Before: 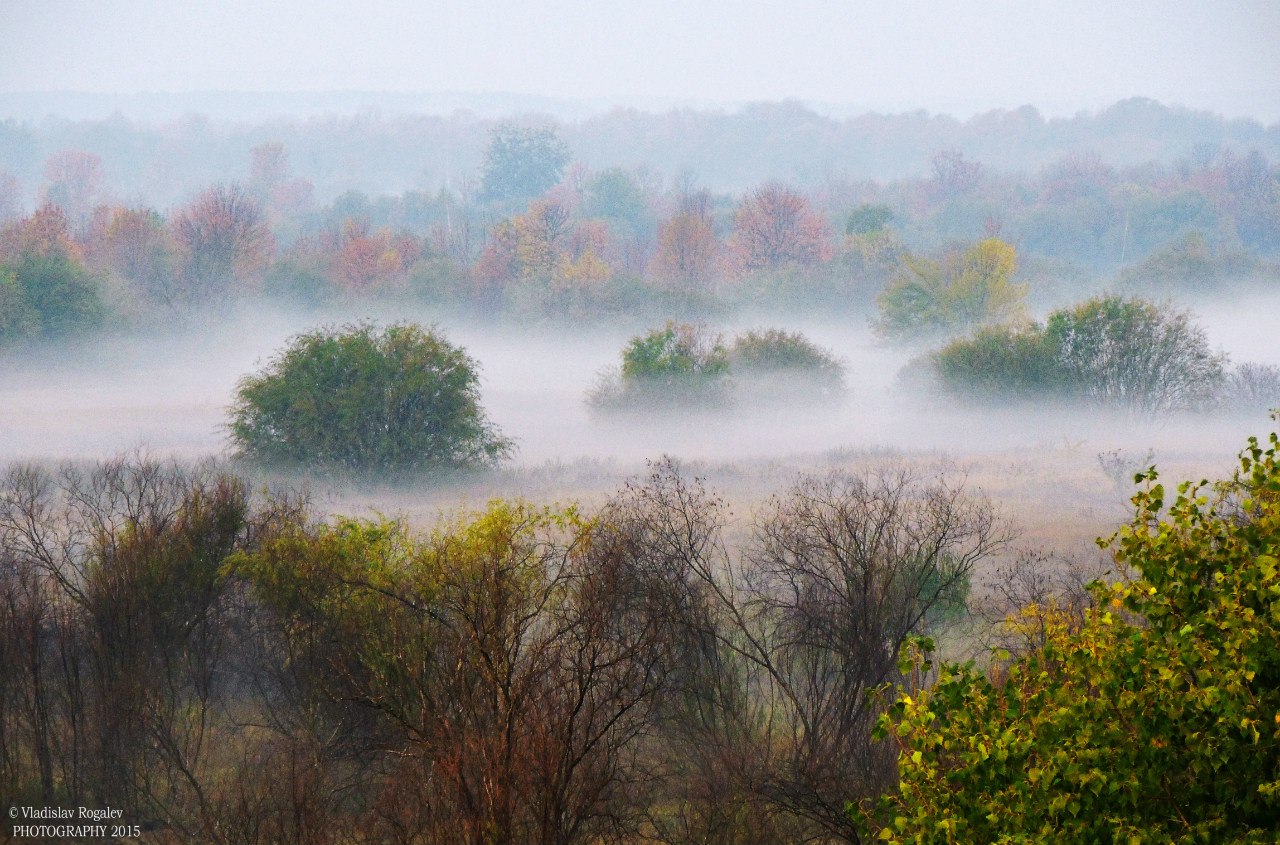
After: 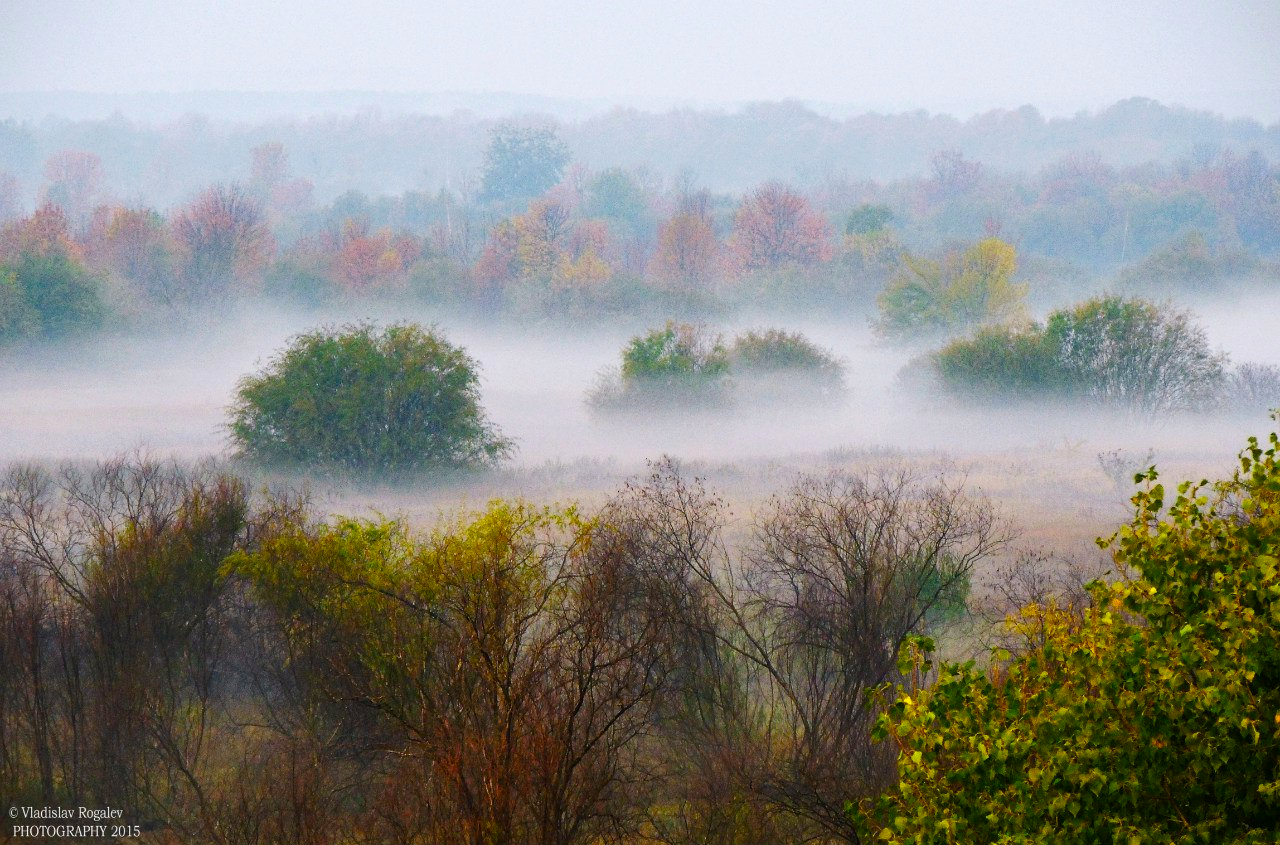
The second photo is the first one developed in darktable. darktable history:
color balance rgb: perceptual saturation grading › global saturation 20%, perceptual saturation grading › highlights -24.728%, perceptual saturation grading › shadows 24.974%, global vibrance 19.566%
